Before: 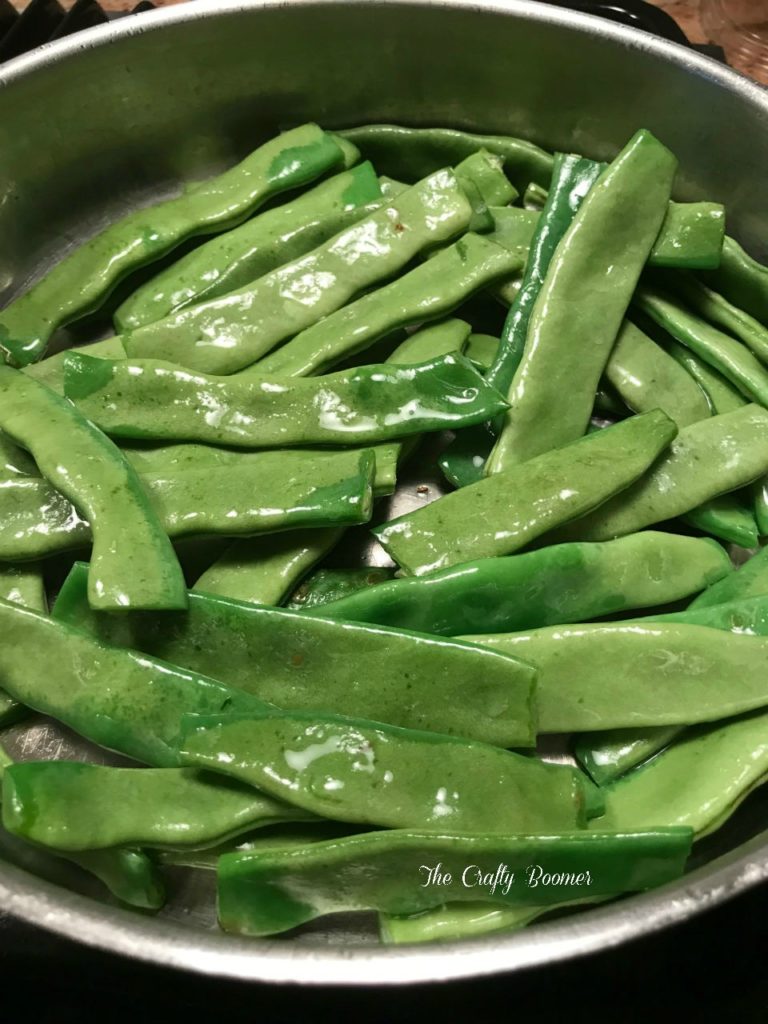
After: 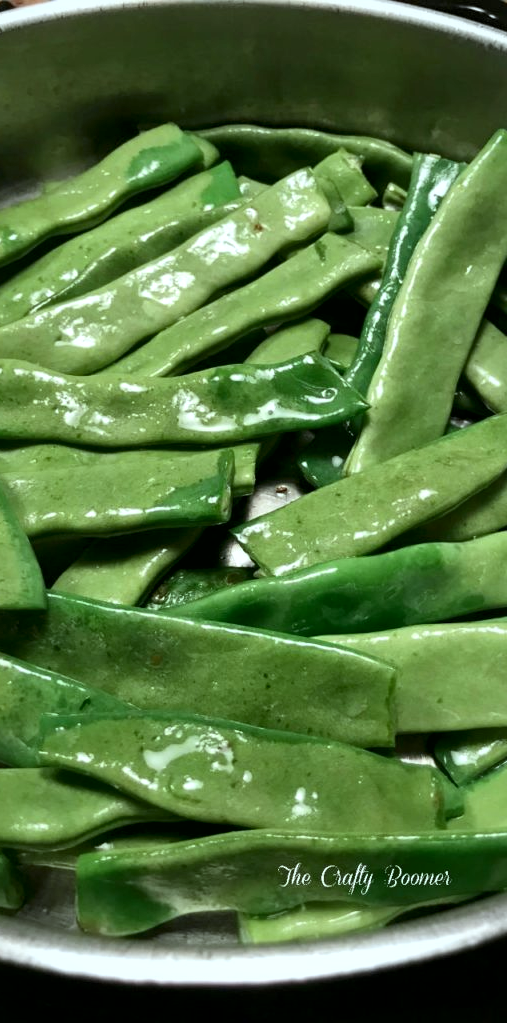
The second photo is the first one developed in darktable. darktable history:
crop and rotate: left 18.442%, right 15.508%
white balance: red 0.925, blue 1.046
local contrast: mode bilateral grid, contrast 25, coarseness 60, detail 151%, midtone range 0.2
